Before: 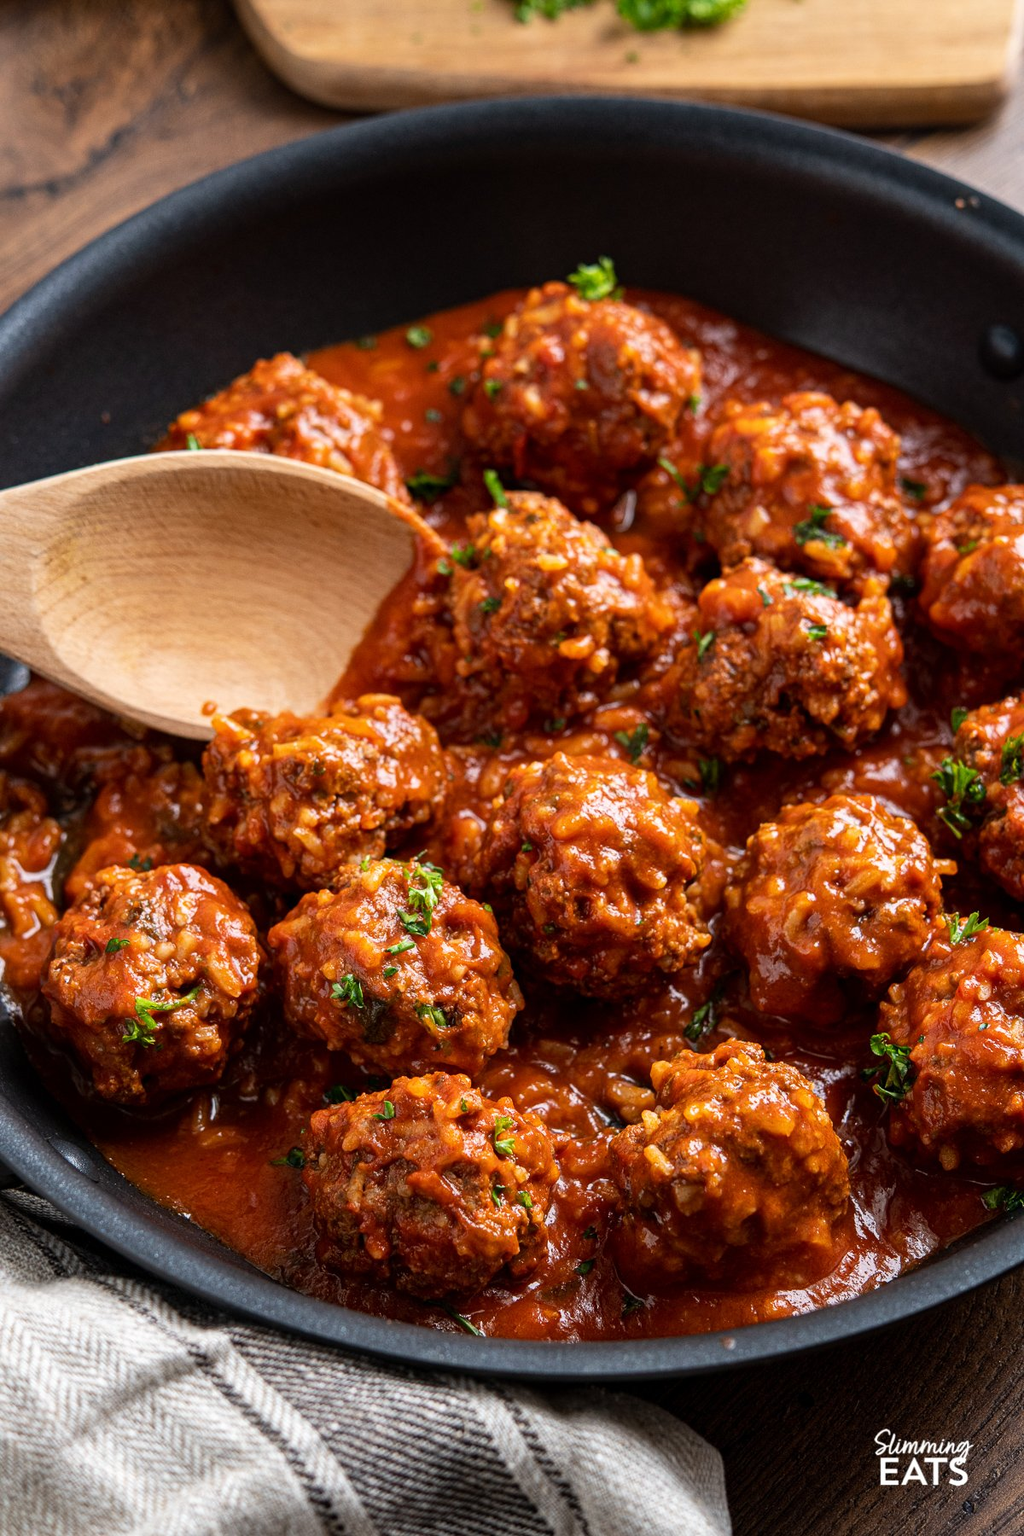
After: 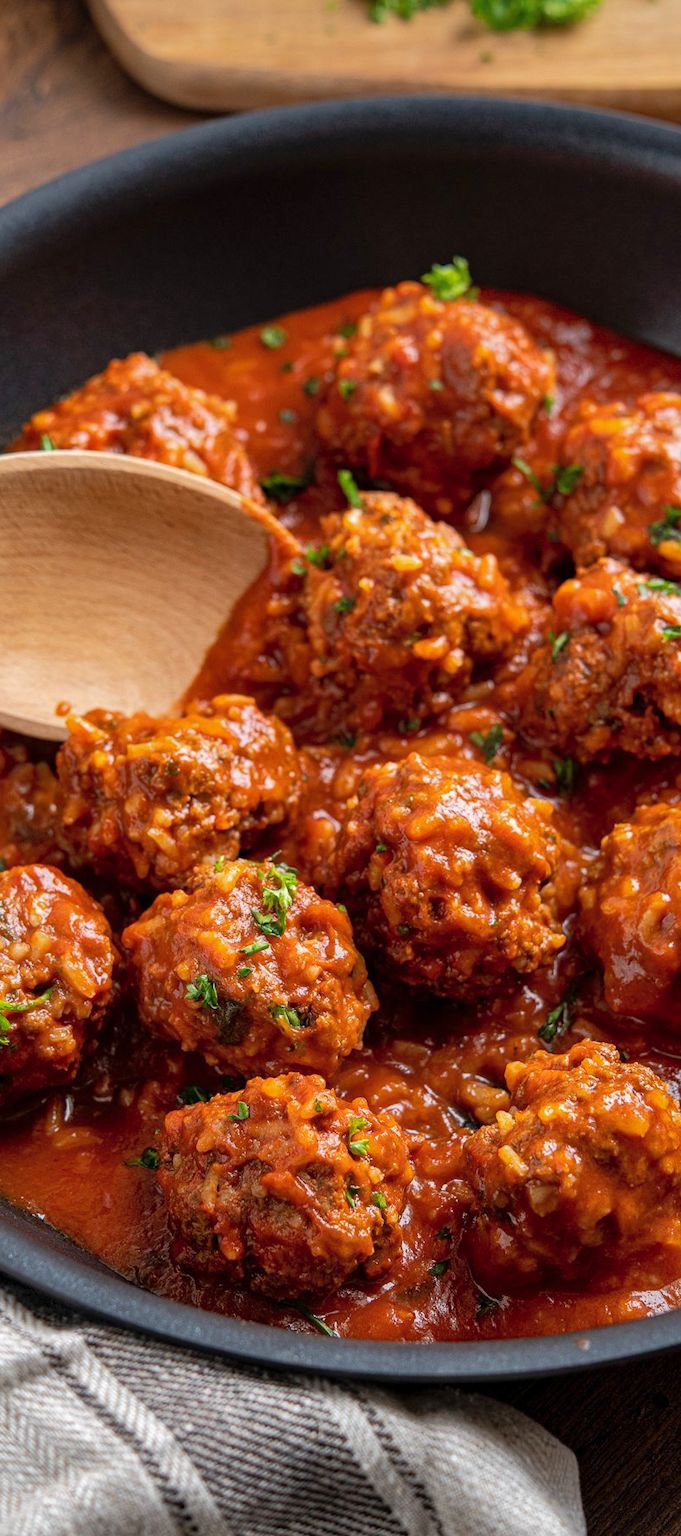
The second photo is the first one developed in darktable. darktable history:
vignetting: fall-off start 100.25%, brightness -0.277, unbound false
shadows and highlights: on, module defaults
crop and rotate: left 14.313%, right 19.163%
